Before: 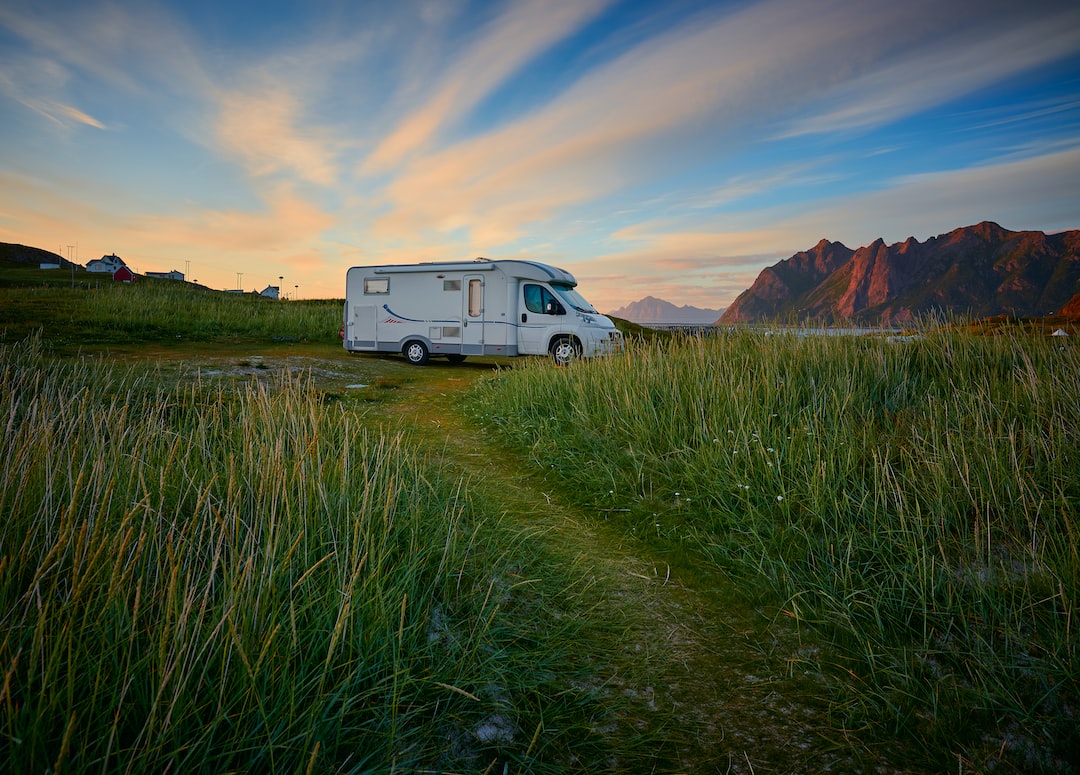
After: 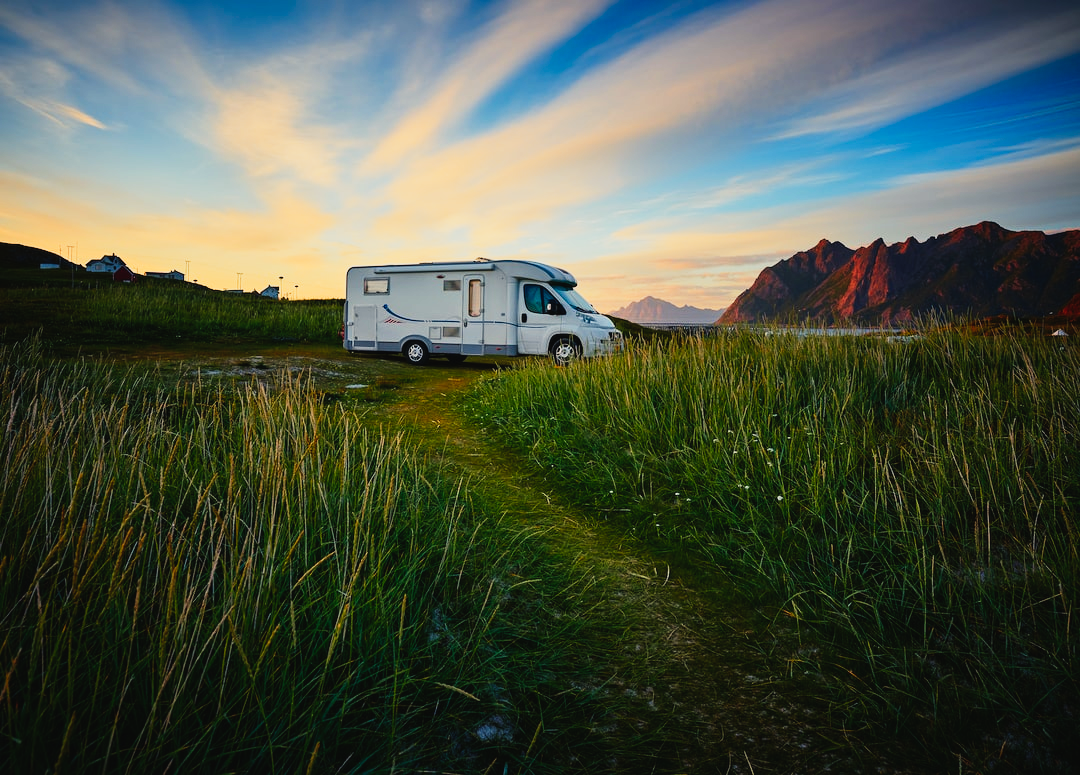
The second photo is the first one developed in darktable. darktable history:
exposure: exposure -0.044 EV, compensate exposure bias true, compensate highlight preservation false
color balance rgb: shadows lift › luminance -9.785%, highlights gain › chroma 3.081%, highlights gain › hue 77.11°, perceptual saturation grading › global saturation 0.396%
tone curve: curves: ch0 [(0, 0.023) (0.132, 0.075) (0.256, 0.2) (0.463, 0.494) (0.699, 0.816) (0.813, 0.898) (1, 0.943)]; ch1 [(0, 0) (0.32, 0.306) (0.441, 0.41) (0.476, 0.466) (0.498, 0.5) (0.518, 0.519) (0.546, 0.571) (0.604, 0.651) (0.733, 0.817) (1, 1)]; ch2 [(0, 0) (0.312, 0.313) (0.431, 0.425) (0.483, 0.477) (0.503, 0.503) (0.526, 0.507) (0.564, 0.575) (0.614, 0.695) (0.713, 0.767) (0.985, 0.966)], preserve colors none
